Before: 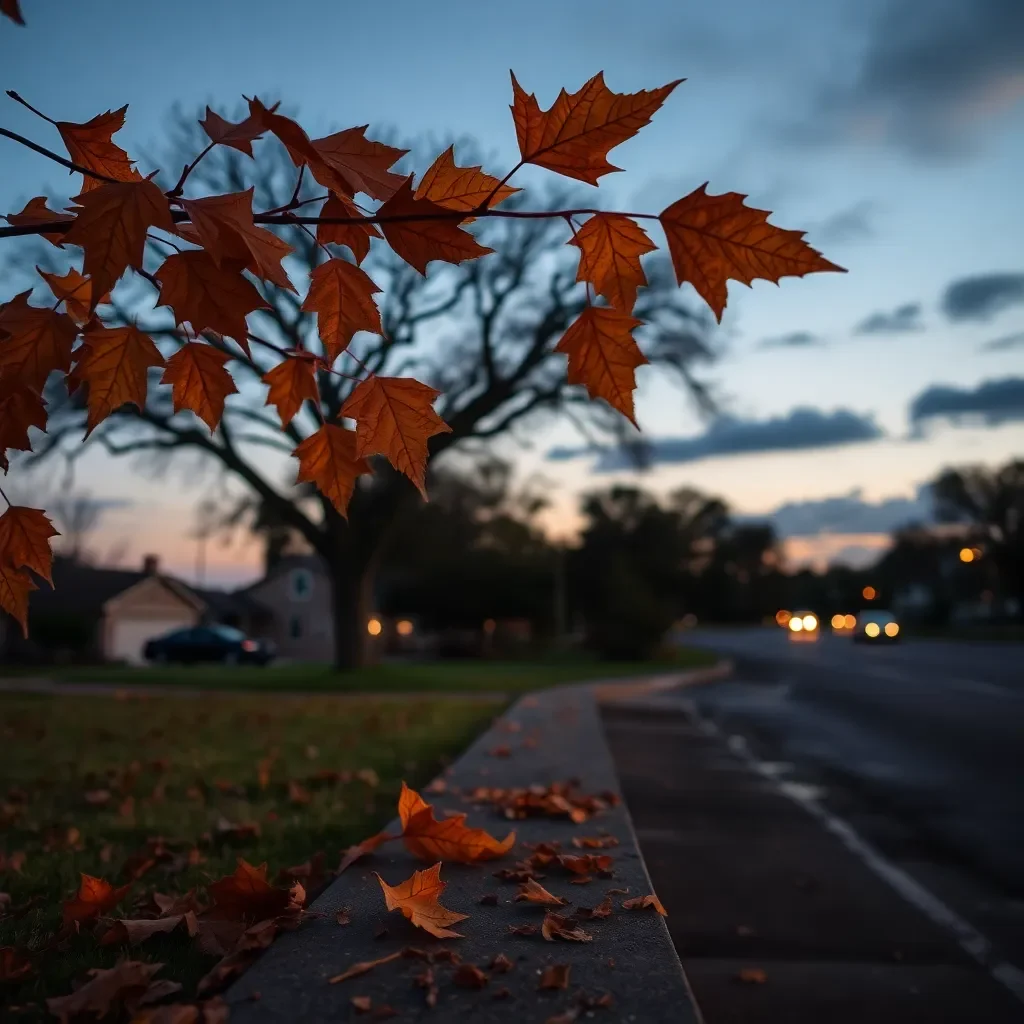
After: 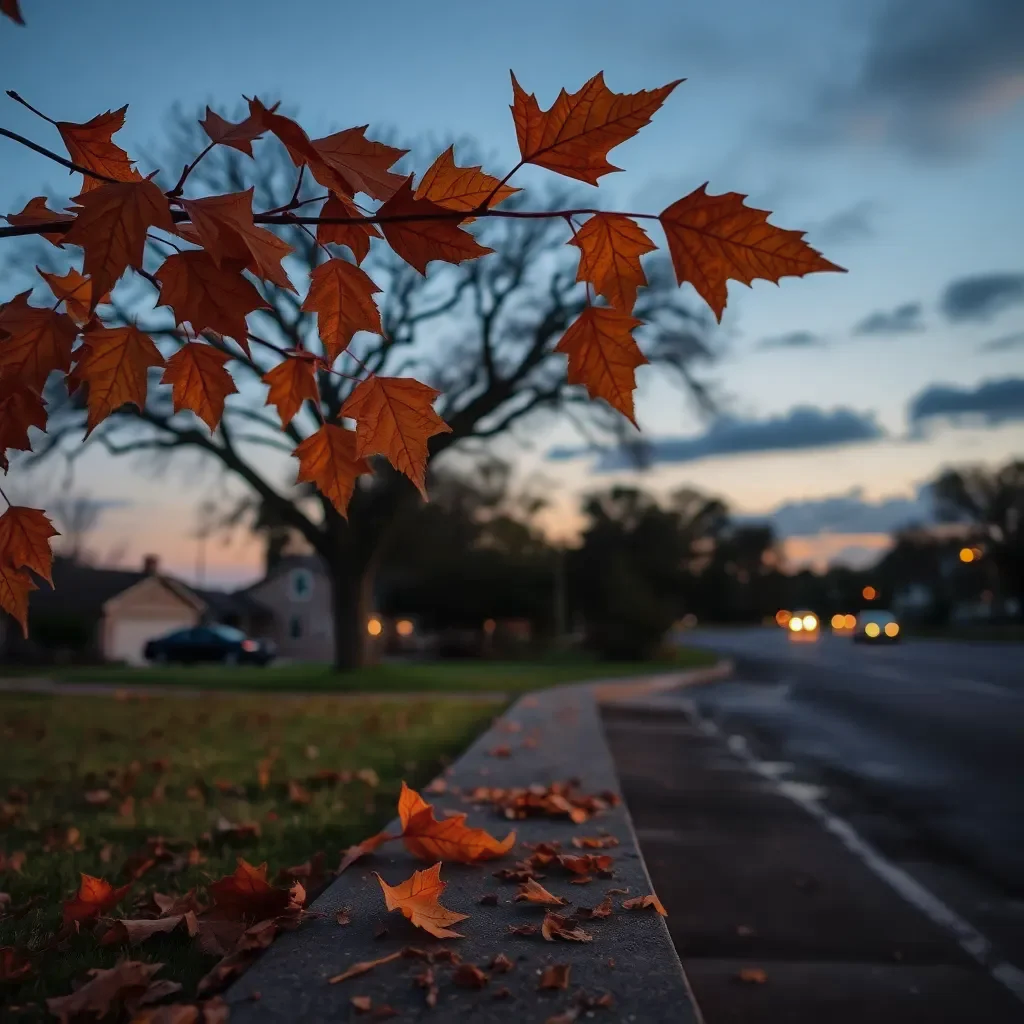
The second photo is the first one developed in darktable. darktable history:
shadows and highlights: shadows 39.59, highlights -59.86
